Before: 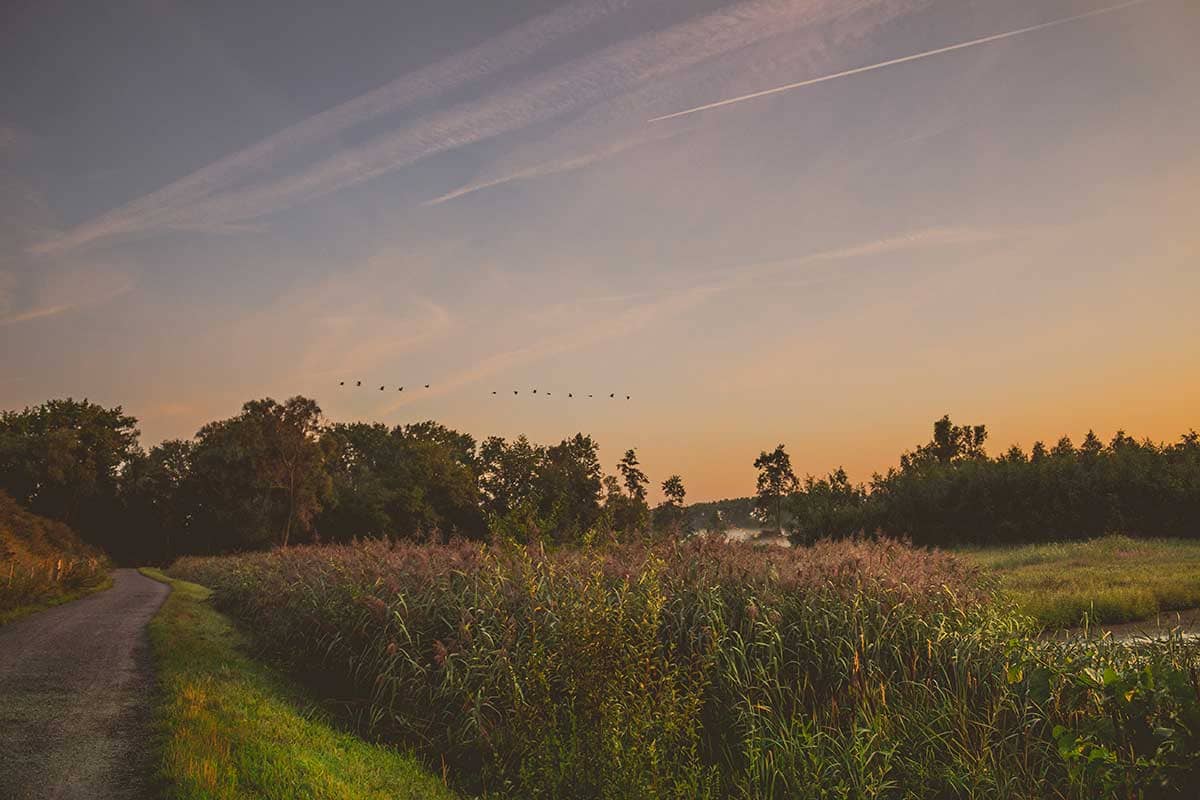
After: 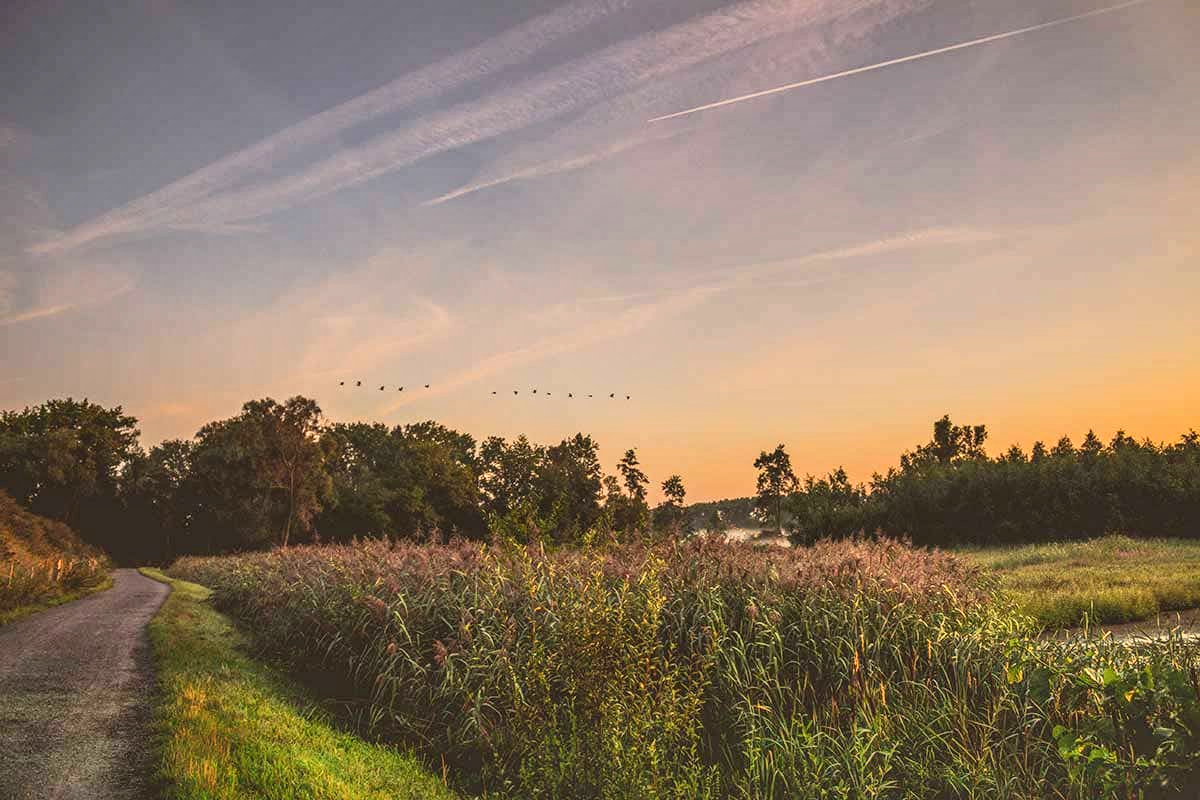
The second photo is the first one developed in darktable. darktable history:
contrast brightness saturation: contrast 0.2, brightness 0.16, saturation 0.22
shadows and highlights: soften with gaussian
local contrast: highlights 61%, detail 143%, midtone range 0.428
